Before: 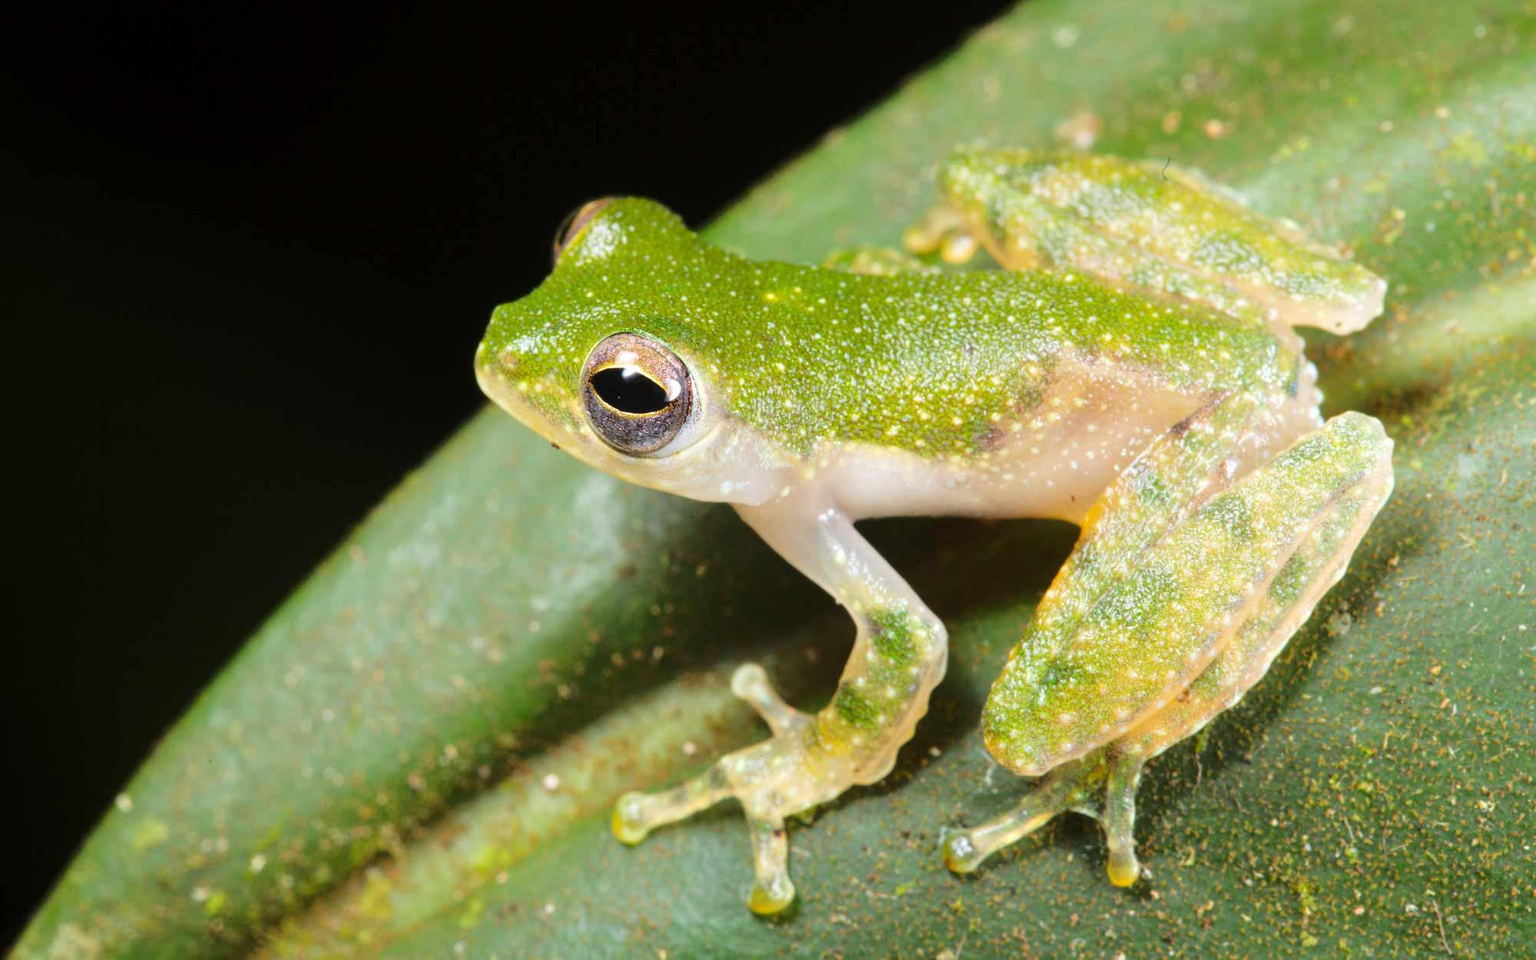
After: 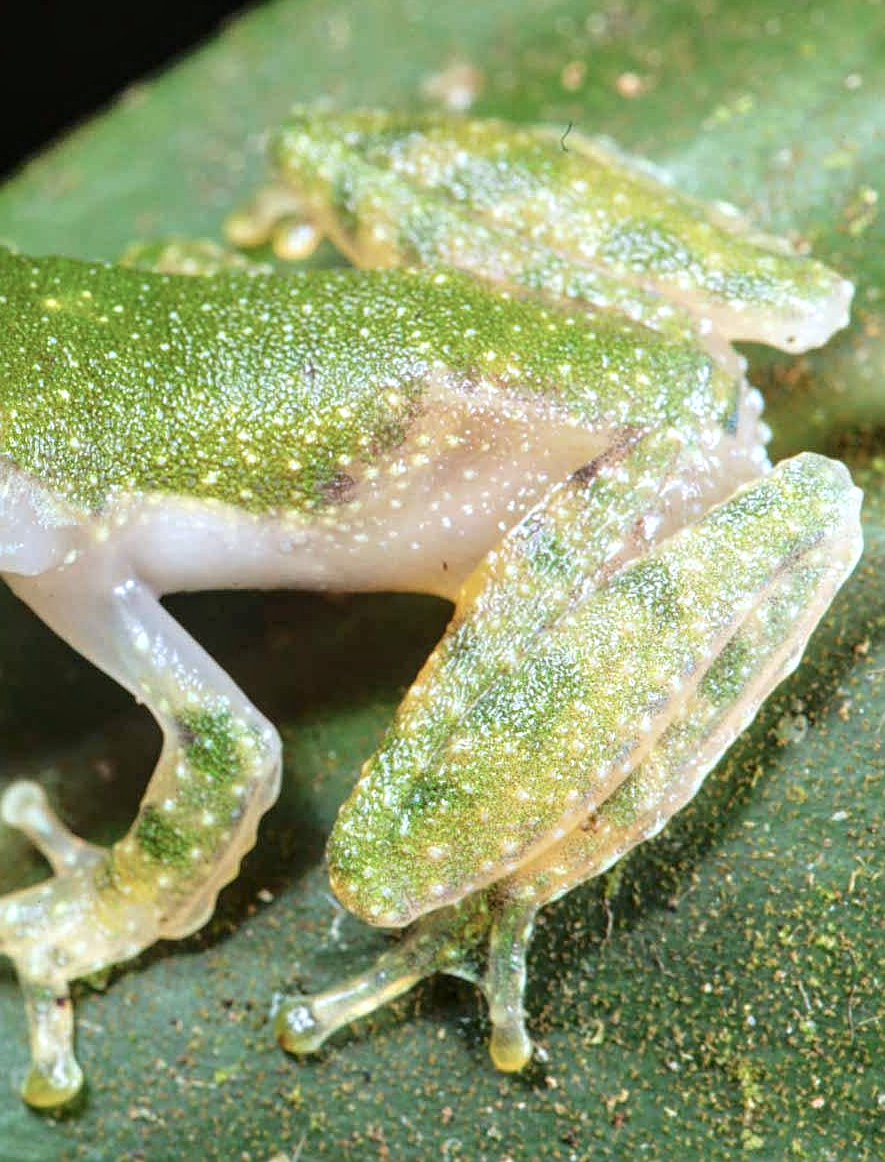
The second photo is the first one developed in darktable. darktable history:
local contrast: detail 130%
crop: left 47.628%, top 6.643%, right 7.874%
sharpen: on, module defaults
color calibration: illuminant as shot in camera, x 0.369, y 0.376, temperature 4328.46 K, gamut compression 3
